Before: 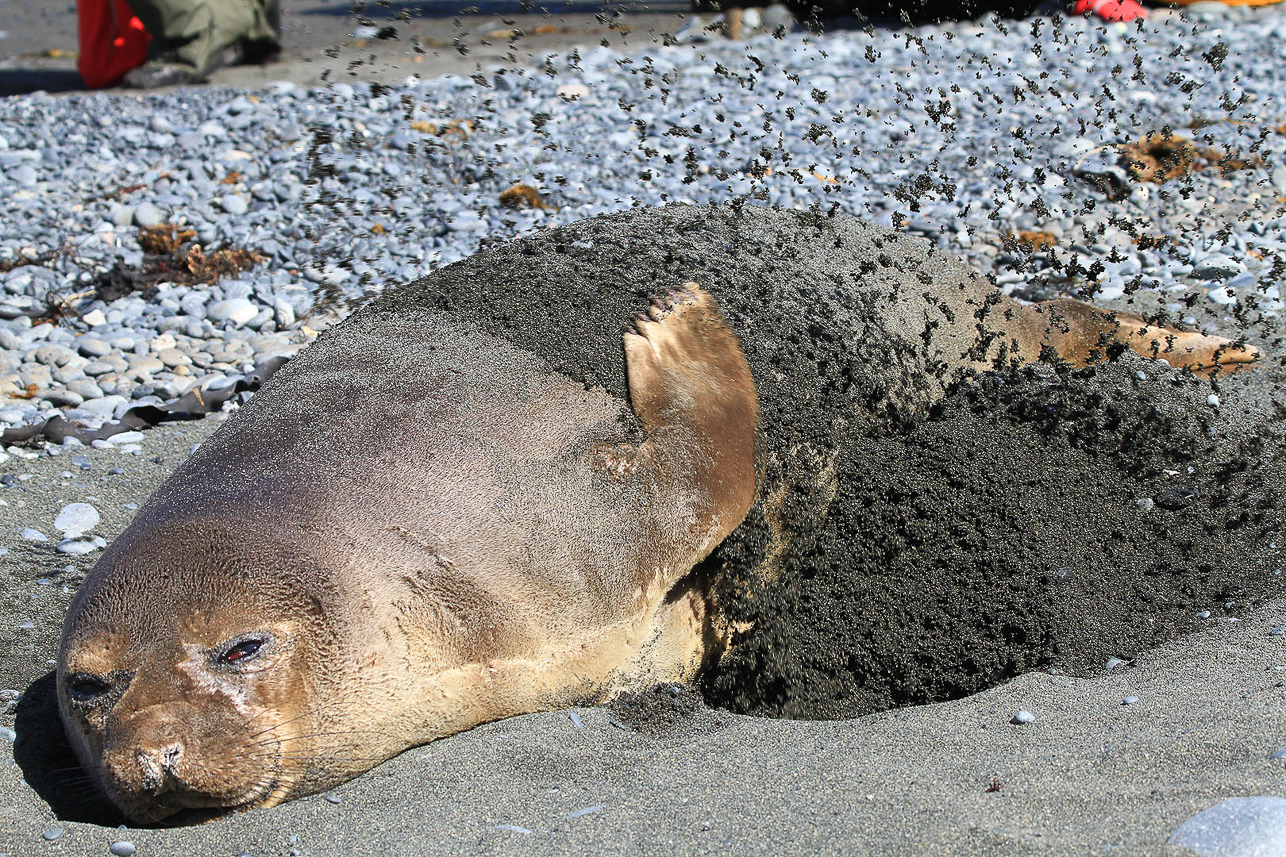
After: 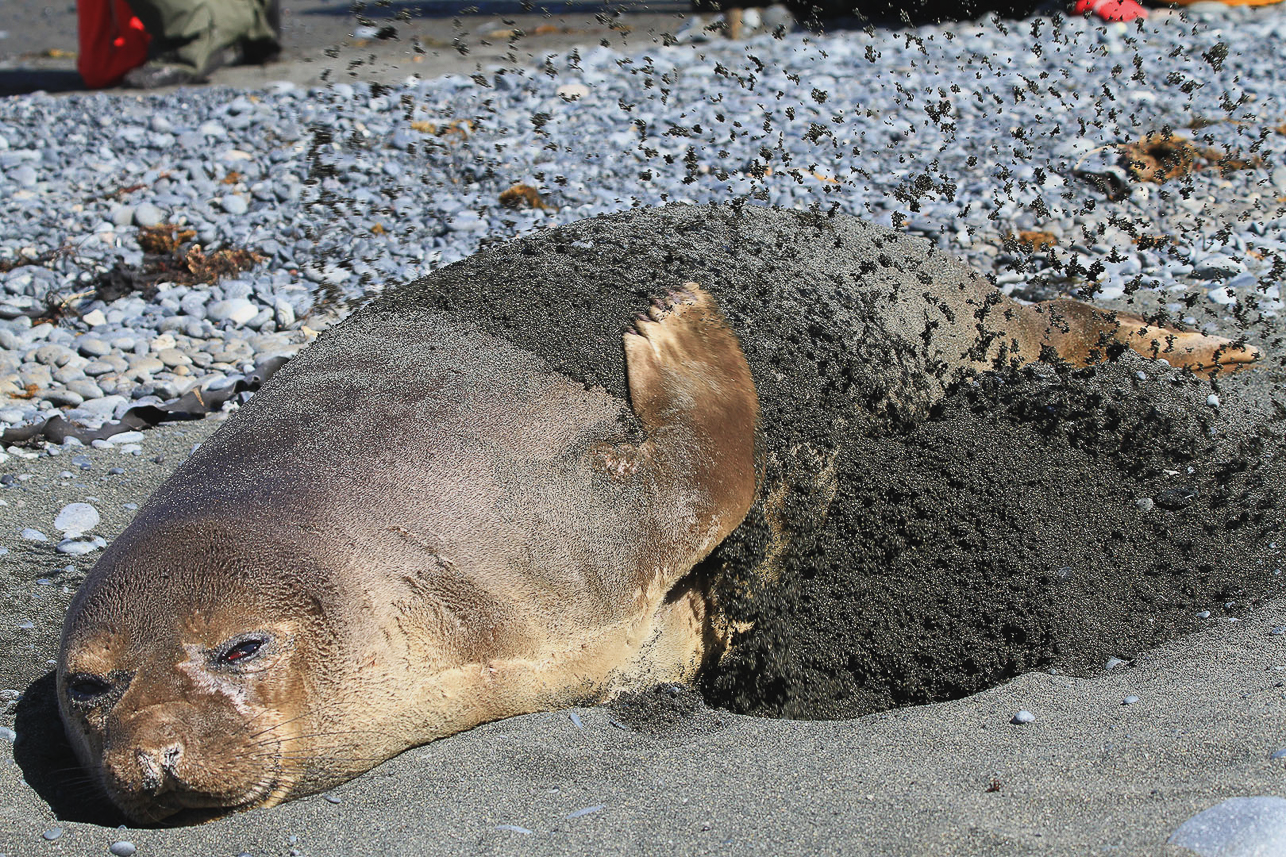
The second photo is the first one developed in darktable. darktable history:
tone curve: curves: ch0 [(0, 0.029) (0.253, 0.237) (1, 0.945)]; ch1 [(0, 0) (0.401, 0.42) (0.442, 0.47) (0.492, 0.498) (0.511, 0.523) (0.557, 0.565) (0.66, 0.683) (1, 1)]; ch2 [(0, 0) (0.394, 0.413) (0.5, 0.5) (0.578, 0.568) (1, 1)], preserve colors none
